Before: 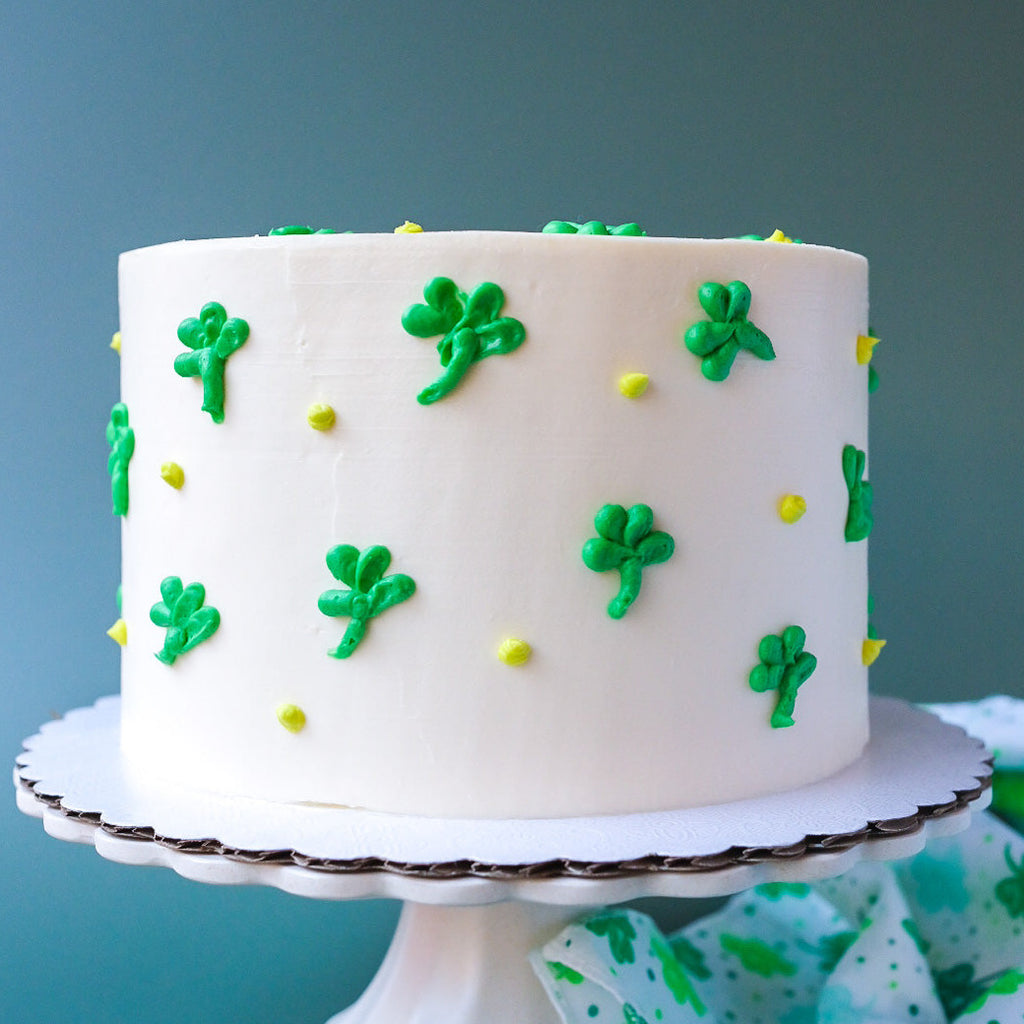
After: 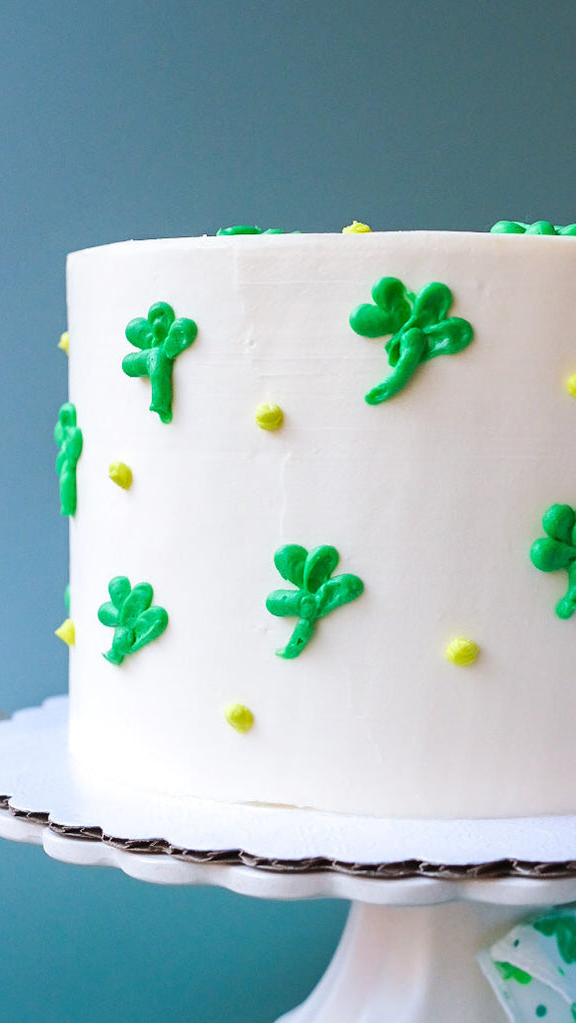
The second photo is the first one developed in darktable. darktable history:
tone equalizer: on, module defaults
crop: left 5.114%, right 38.589%
